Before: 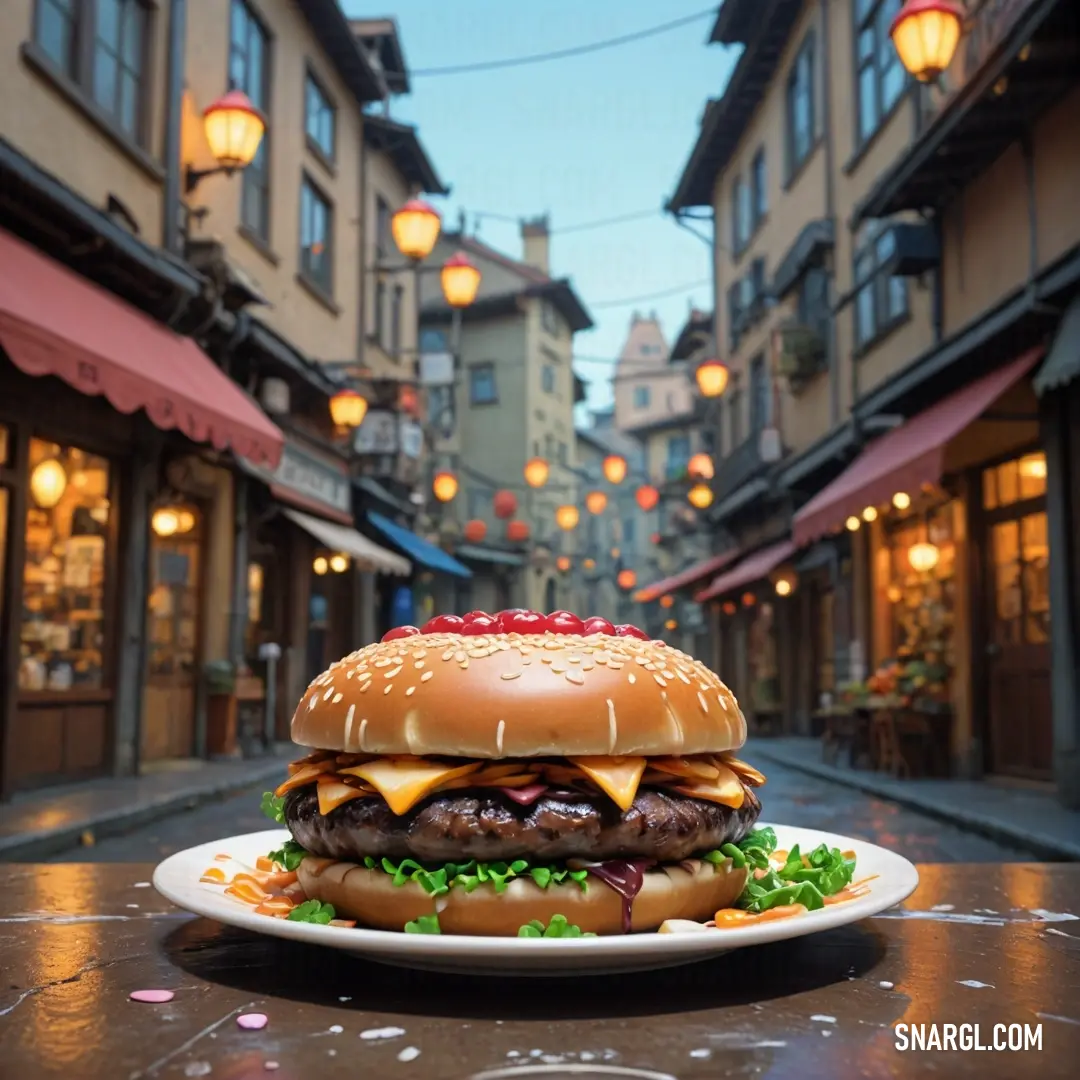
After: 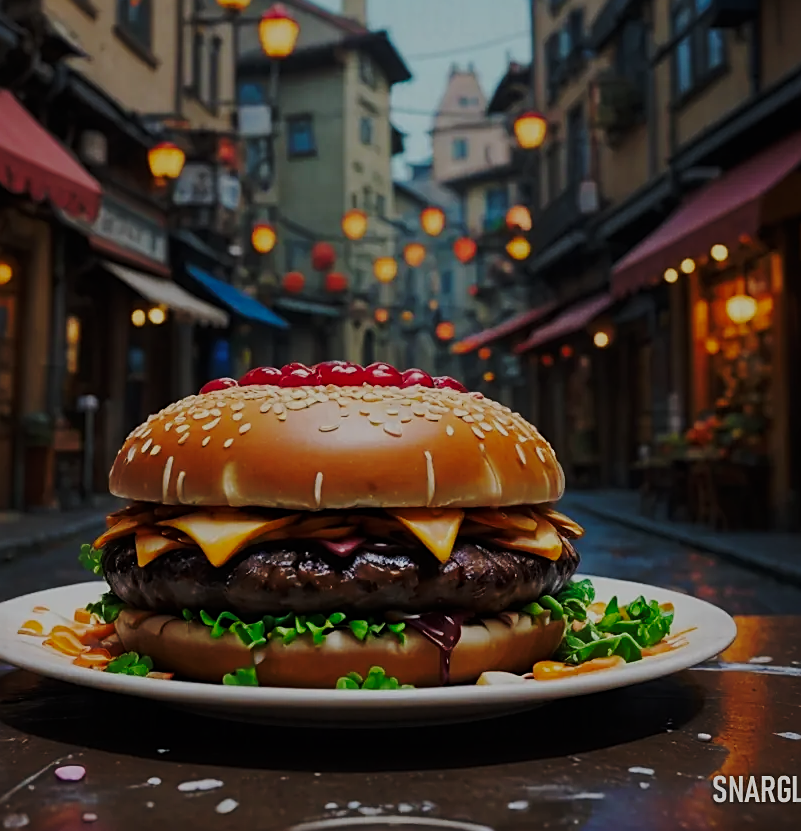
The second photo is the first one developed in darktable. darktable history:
exposure: exposure -2.075 EV, compensate highlight preservation false
sharpen: on, module defaults
base curve: curves: ch0 [(0, 0) (0.032, 0.037) (0.105, 0.228) (0.435, 0.76) (0.856, 0.983) (1, 1)], preserve colors none
crop: left 16.856%, top 23.045%, right 8.89%
